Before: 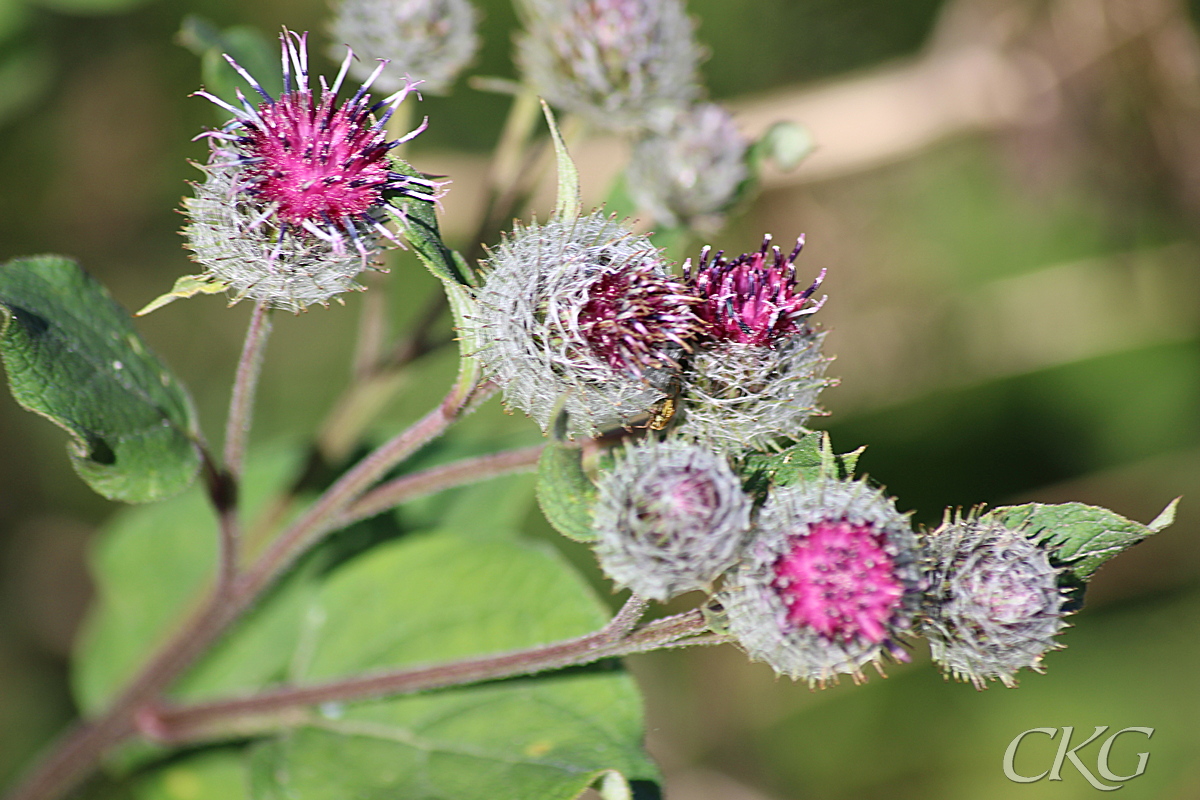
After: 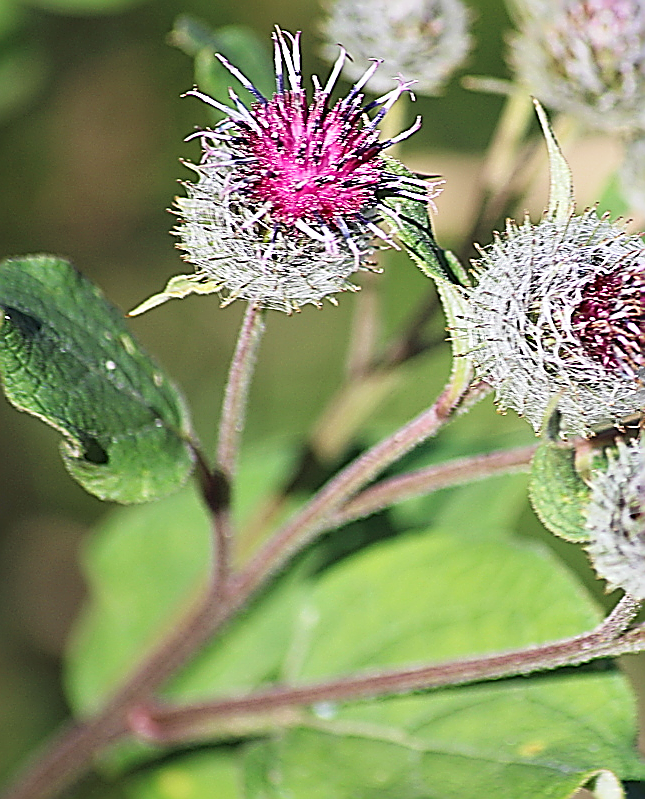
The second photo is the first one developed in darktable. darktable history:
crop: left 0.587%, right 45.588%, bottom 0.086%
sharpen: amount 2
tone curve: curves: ch0 [(0, 0) (0.003, 0.045) (0.011, 0.051) (0.025, 0.057) (0.044, 0.074) (0.069, 0.096) (0.1, 0.125) (0.136, 0.16) (0.177, 0.201) (0.224, 0.242) (0.277, 0.299) (0.335, 0.362) (0.399, 0.432) (0.468, 0.512) (0.543, 0.601) (0.623, 0.691) (0.709, 0.786) (0.801, 0.876) (0.898, 0.927) (1, 1)], preserve colors none
